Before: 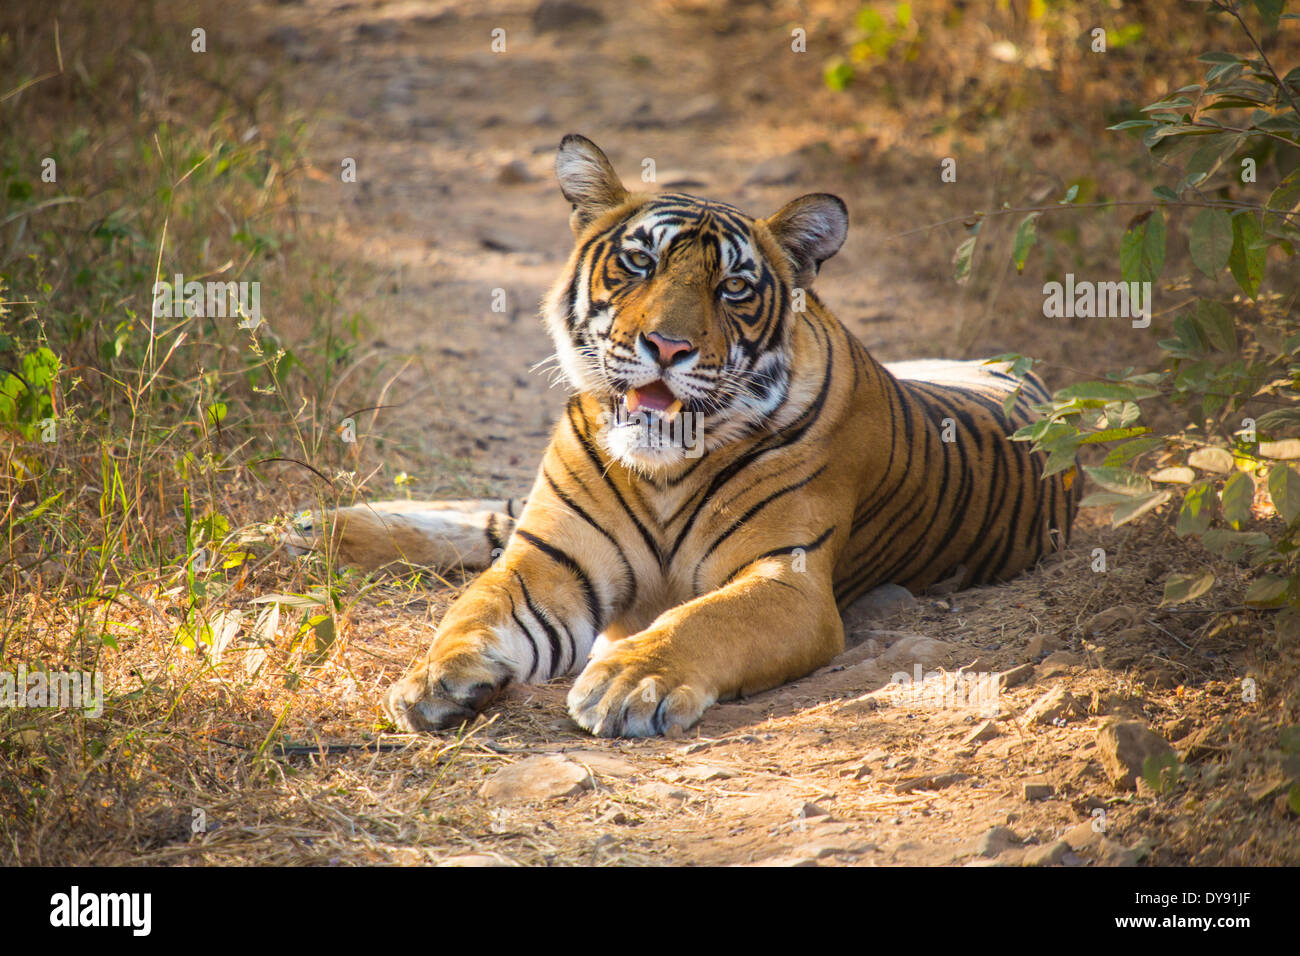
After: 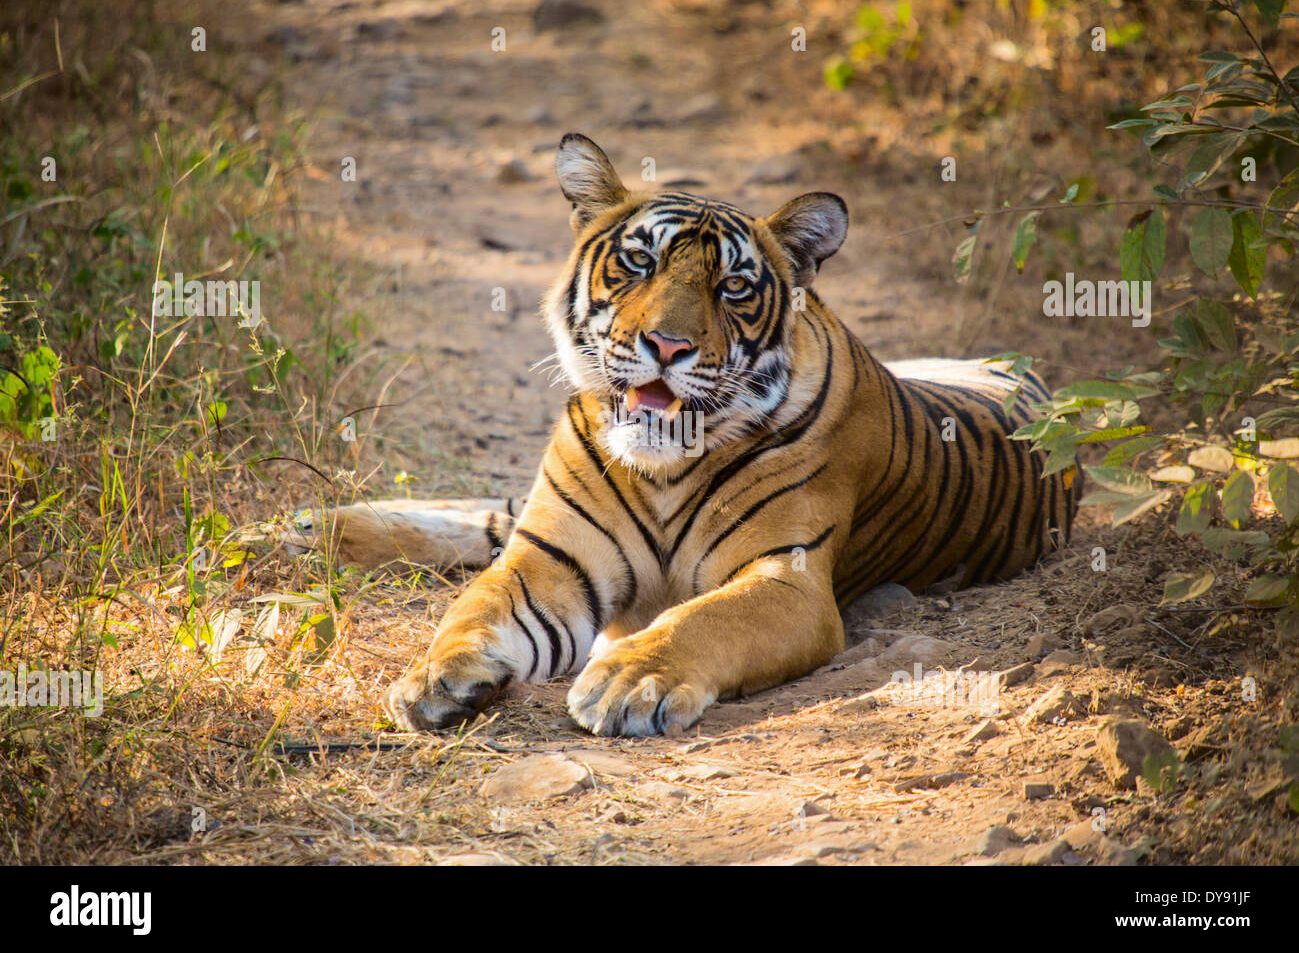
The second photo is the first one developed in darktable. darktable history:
exposure: black level correction 0.002, compensate exposure bias true, compensate highlight preservation false
crop: top 0.165%, bottom 0.094%
tone curve: curves: ch0 [(0, 0) (0.003, 0.005) (0.011, 0.006) (0.025, 0.013) (0.044, 0.027) (0.069, 0.042) (0.1, 0.06) (0.136, 0.085) (0.177, 0.118) (0.224, 0.171) (0.277, 0.239) (0.335, 0.314) (0.399, 0.394) (0.468, 0.473) (0.543, 0.552) (0.623, 0.64) (0.709, 0.718) (0.801, 0.801) (0.898, 0.882) (1, 1)], color space Lab, independent channels, preserve colors none
